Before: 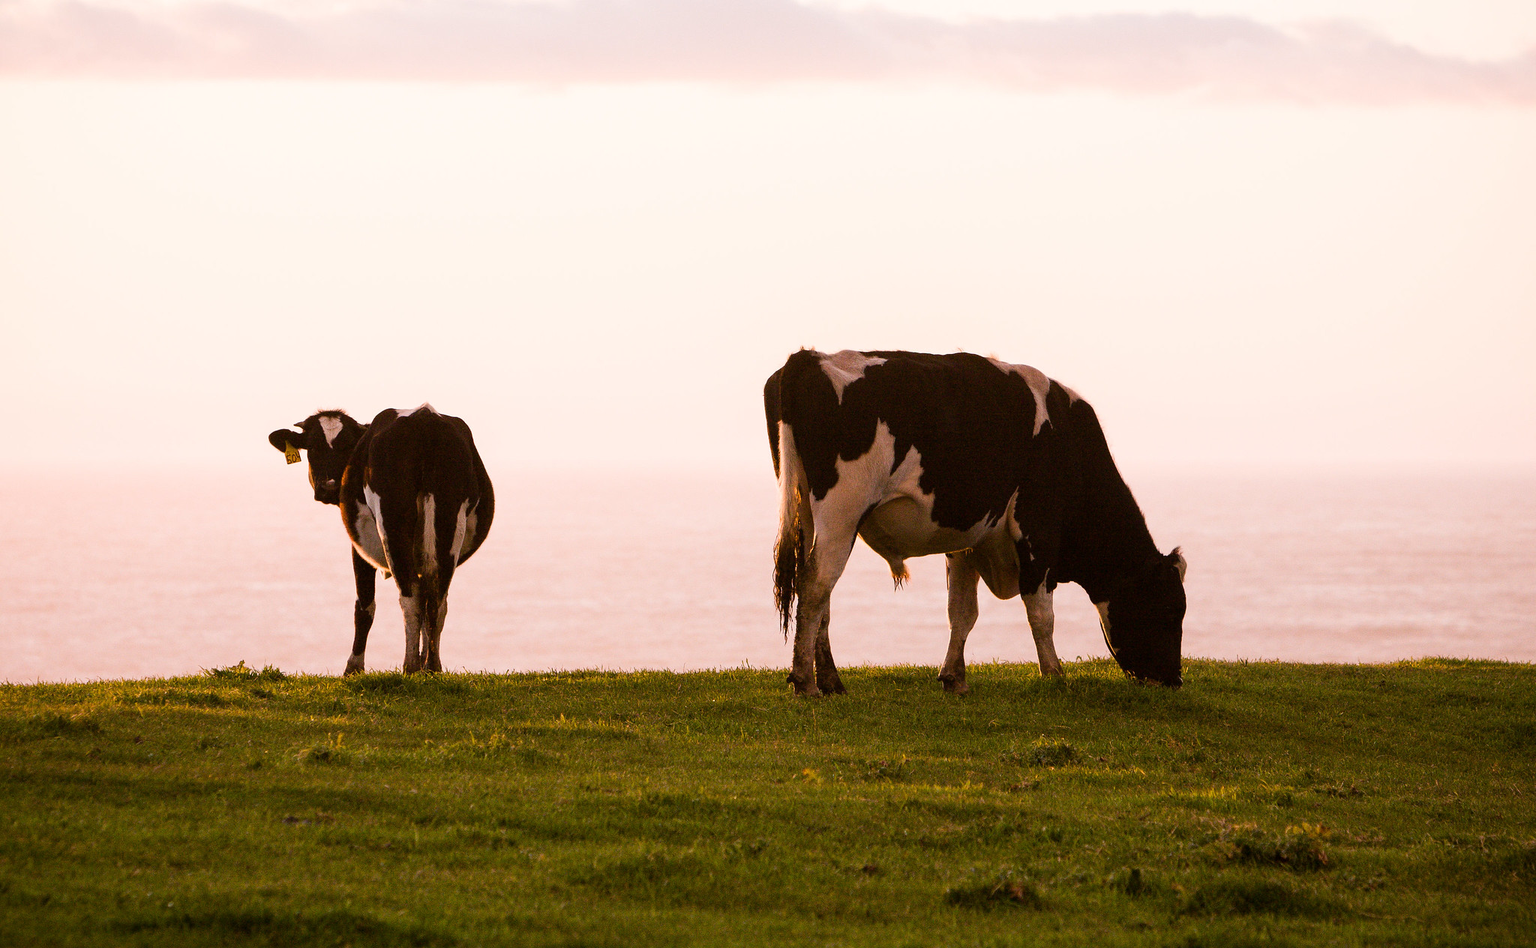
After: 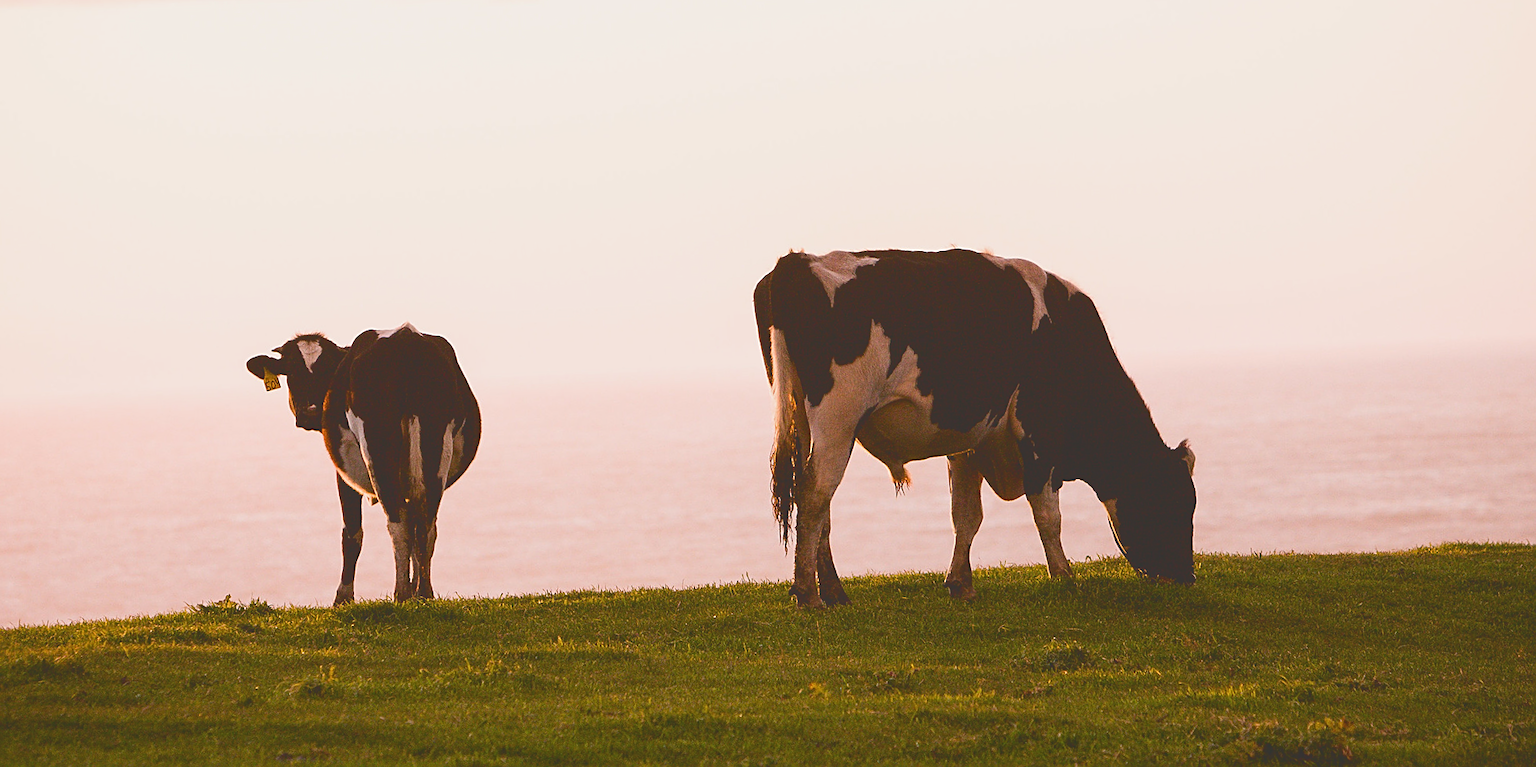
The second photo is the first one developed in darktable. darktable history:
tone curve: curves: ch0 [(0, 0.211) (0.15, 0.25) (1, 0.953)], color space Lab, independent channels, preserve colors none
crop and rotate: left 2.991%, top 13.302%, right 1.981%, bottom 12.636%
rotate and perspective: rotation -2.29°, automatic cropping off
sharpen: on, module defaults
